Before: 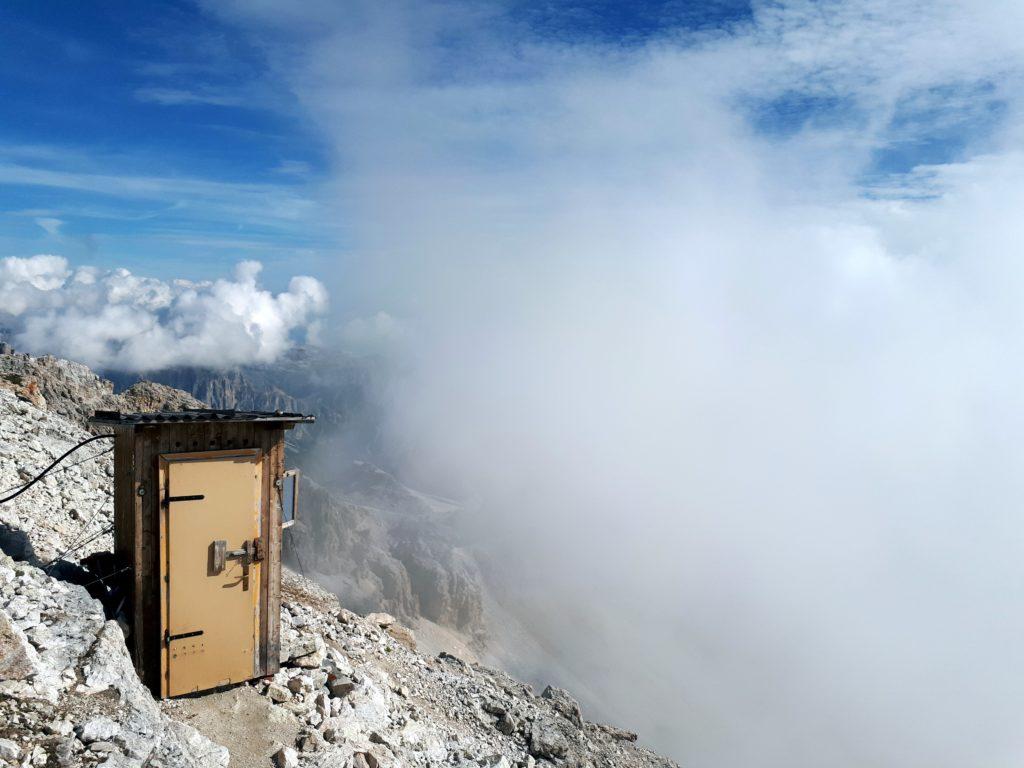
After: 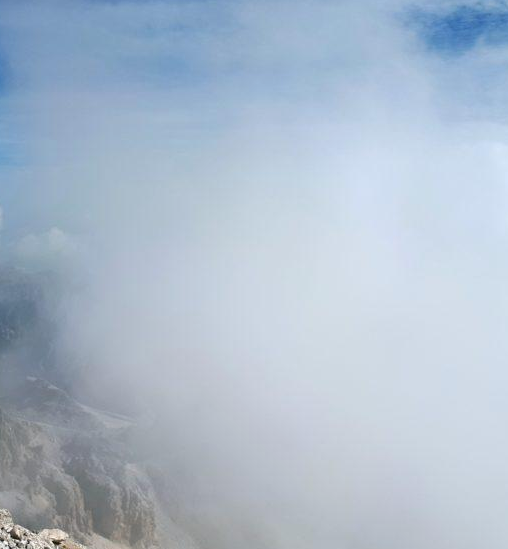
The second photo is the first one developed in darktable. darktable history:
tone equalizer: -7 EV 0.211 EV, -6 EV 0.131 EV, -5 EV 0.108 EV, -4 EV 0.043 EV, -2 EV -0.029 EV, -1 EV -0.062 EV, +0 EV -0.059 EV
crop: left 32.003%, top 10.984%, right 18.352%, bottom 17.428%
